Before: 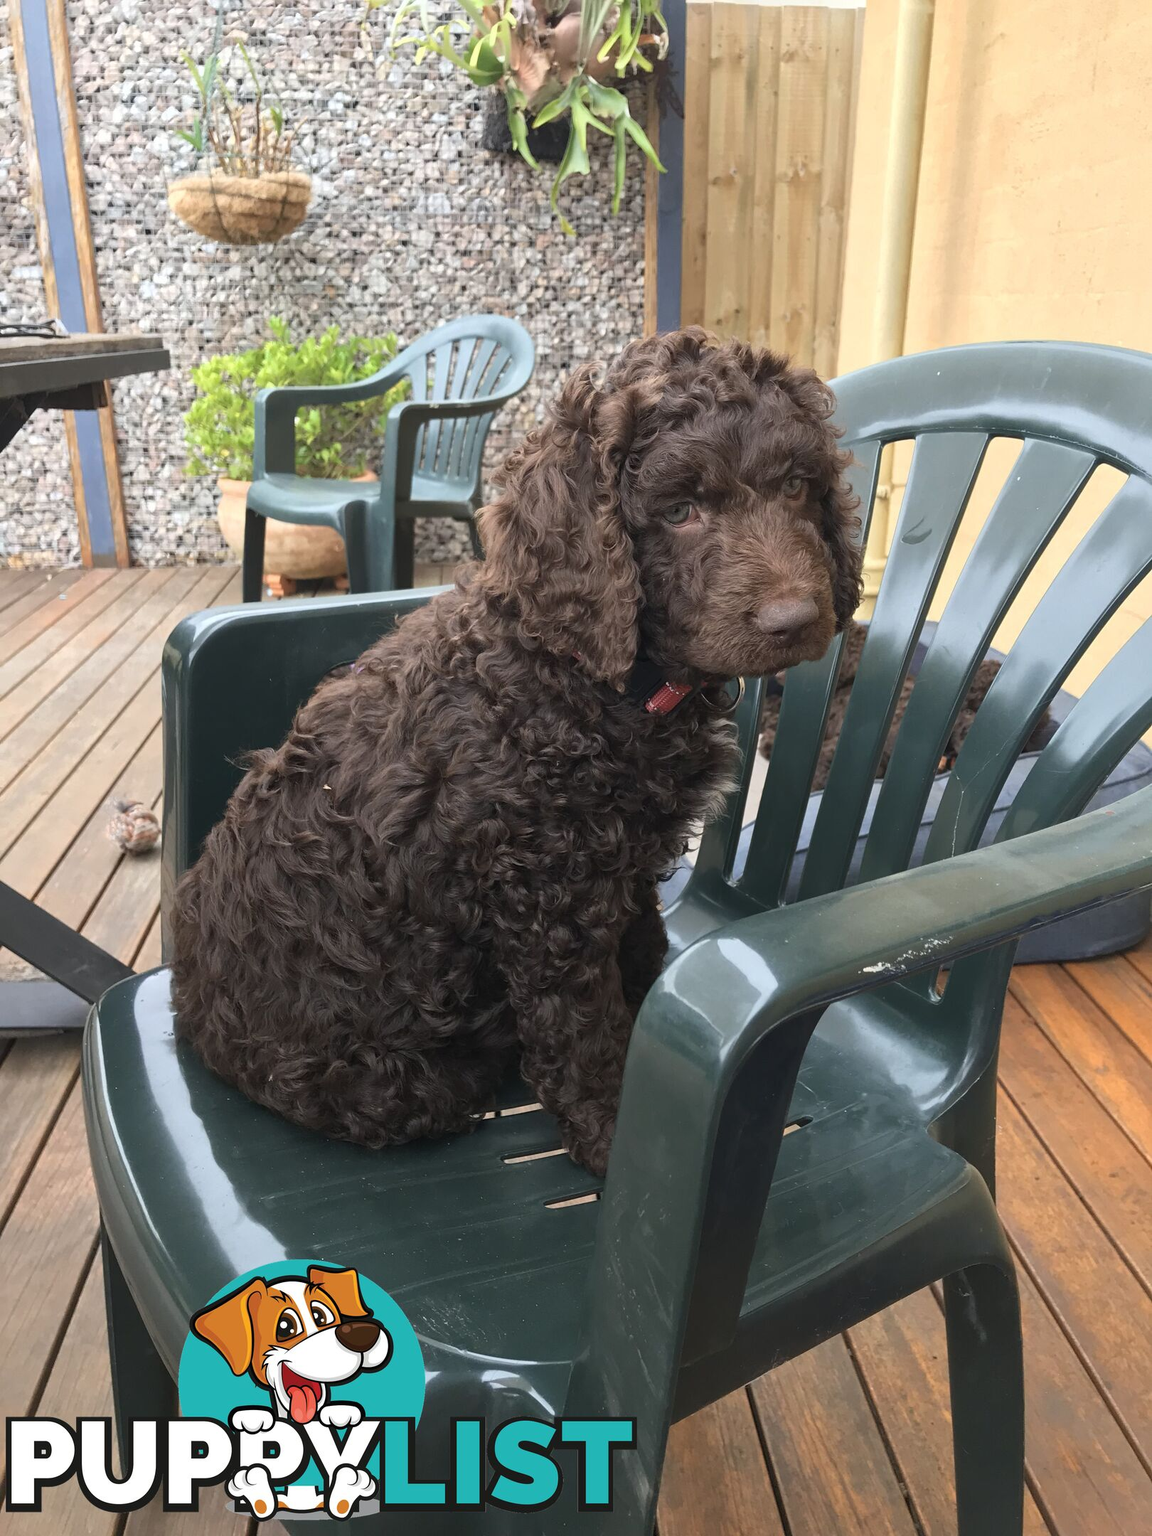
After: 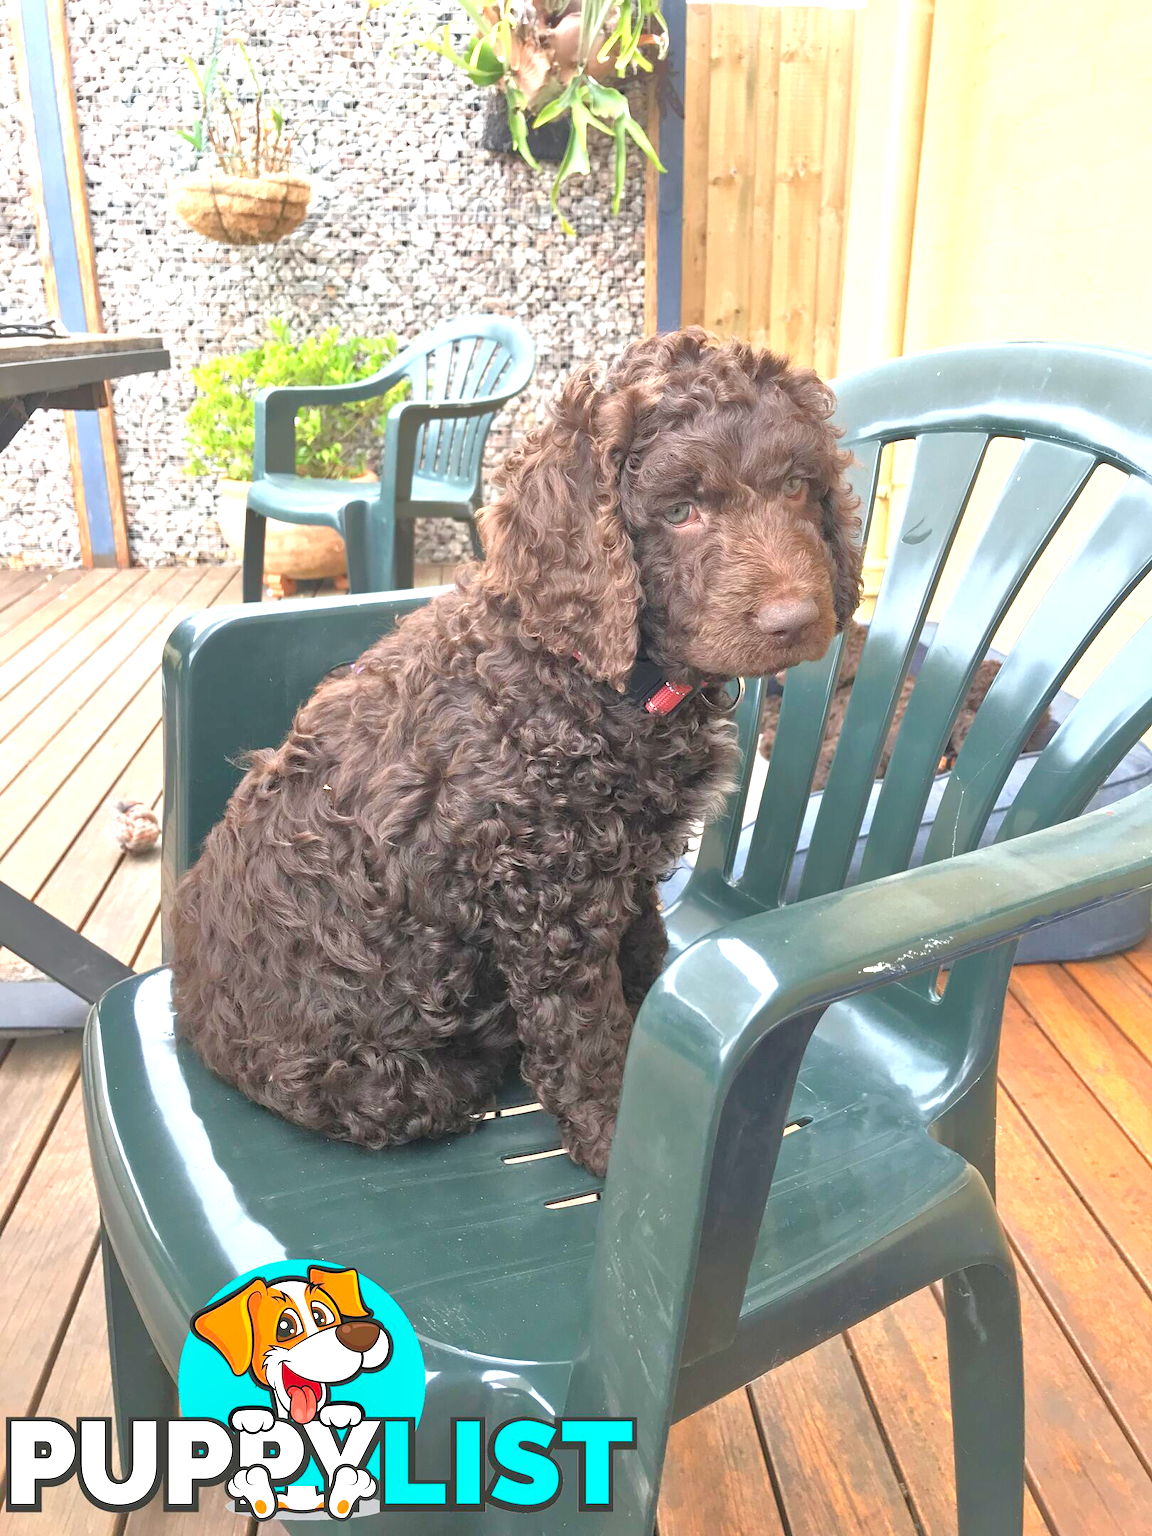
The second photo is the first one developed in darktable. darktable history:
tone equalizer: -7 EV 0.163 EV, -6 EV 0.622 EV, -5 EV 1.13 EV, -4 EV 1.37 EV, -3 EV 1.13 EV, -2 EV 0.6 EV, -1 EV 0.149 EV, mask exposure compensation -0.5 EV
exposure: black level correction -0.001, exposure 0.902 EV, compensate highlight preservation false
